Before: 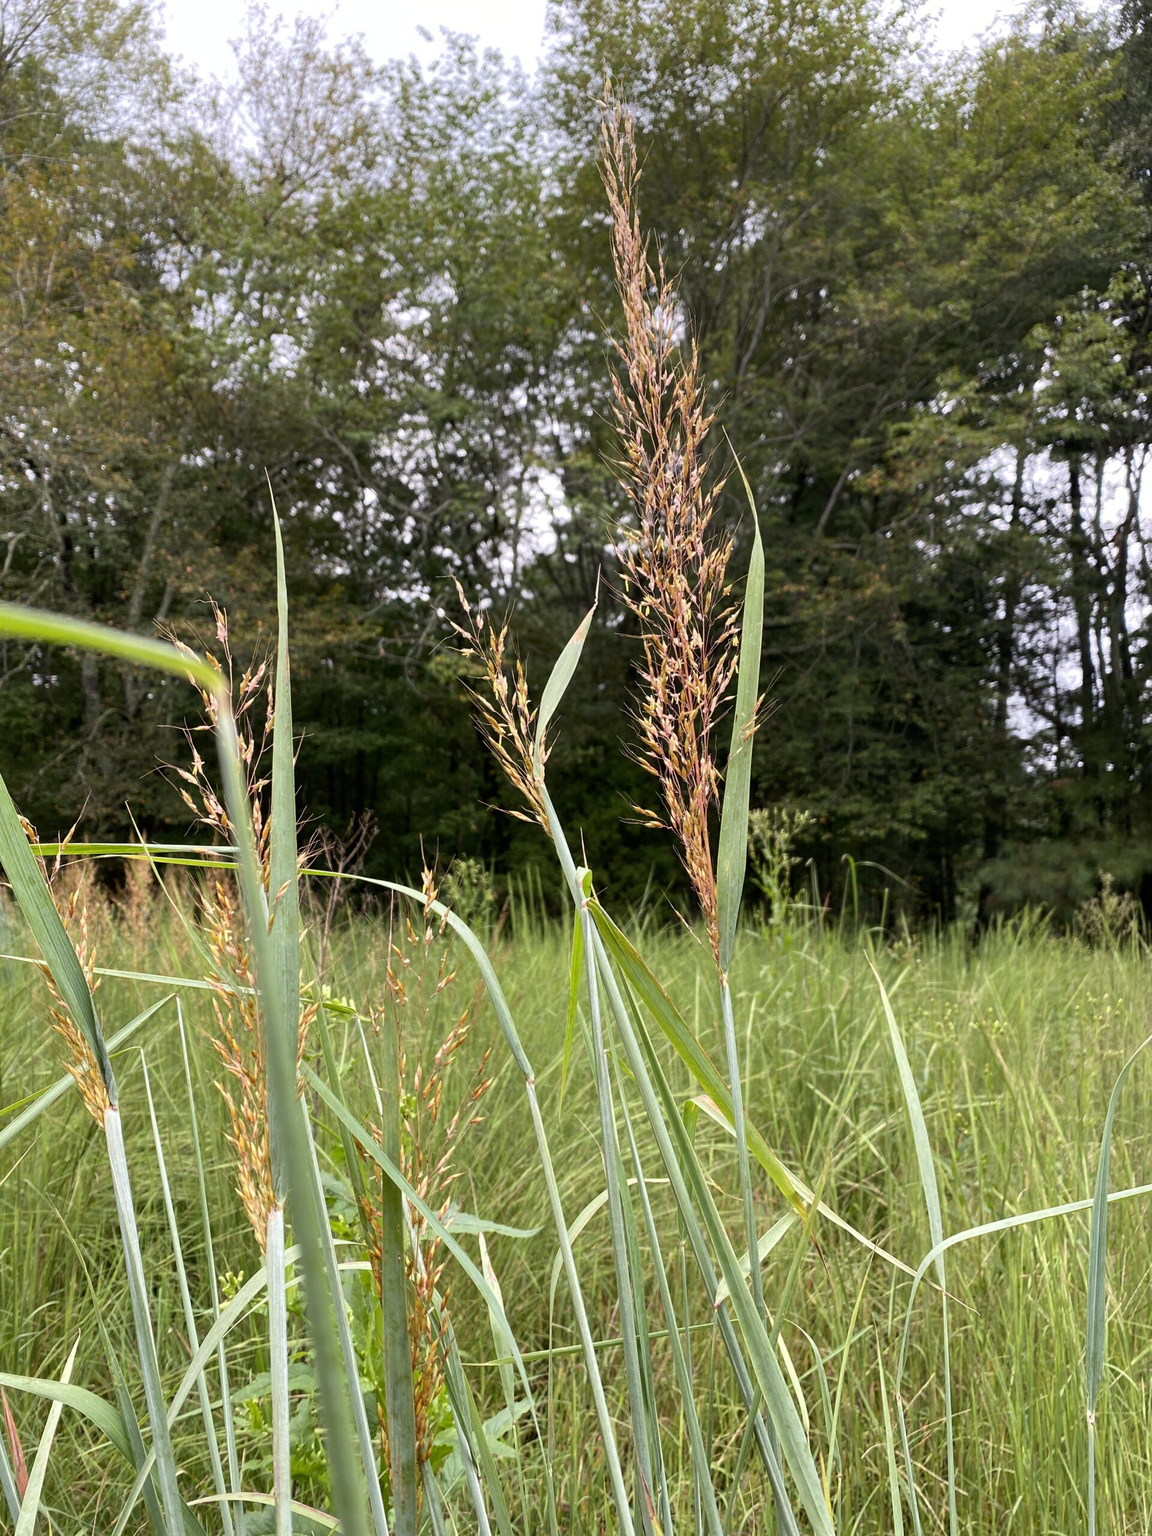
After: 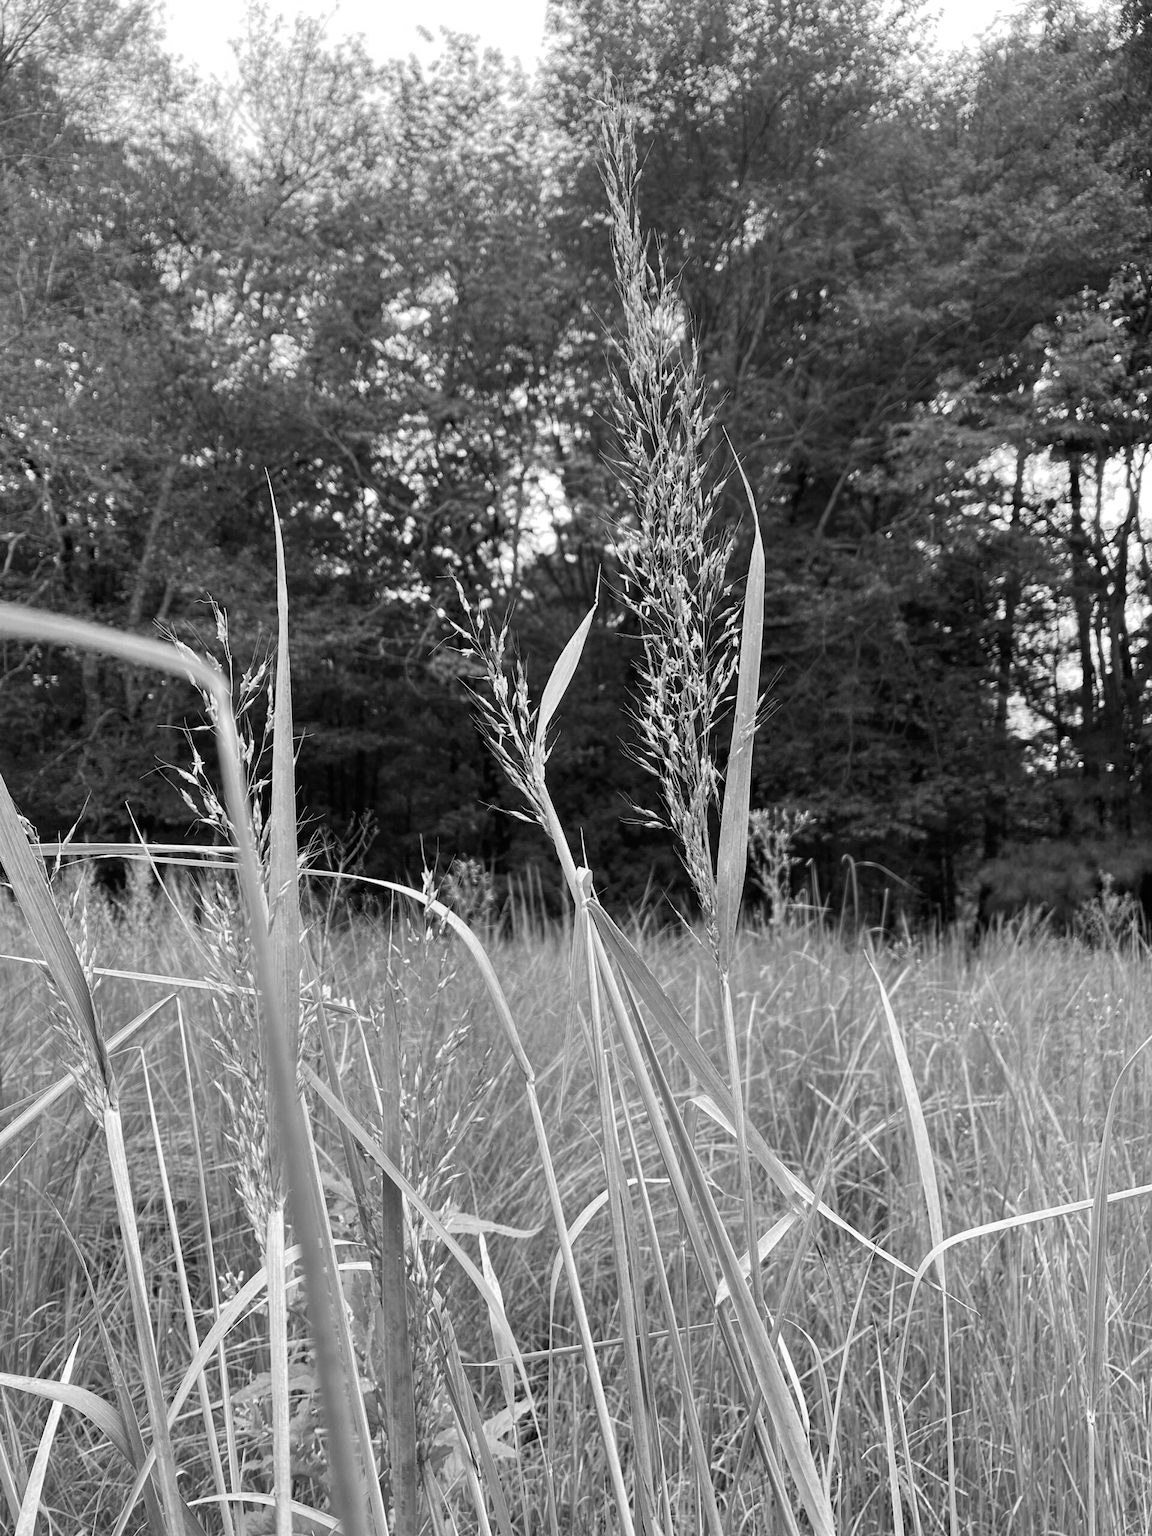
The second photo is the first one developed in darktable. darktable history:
color balance: mode lift, gamma, gain (sRGB), lift [1, 0.99, 1.01, 0.992], gamma [1, 1.037, 0.974, 0.963]
monochrome: on, module defaults
